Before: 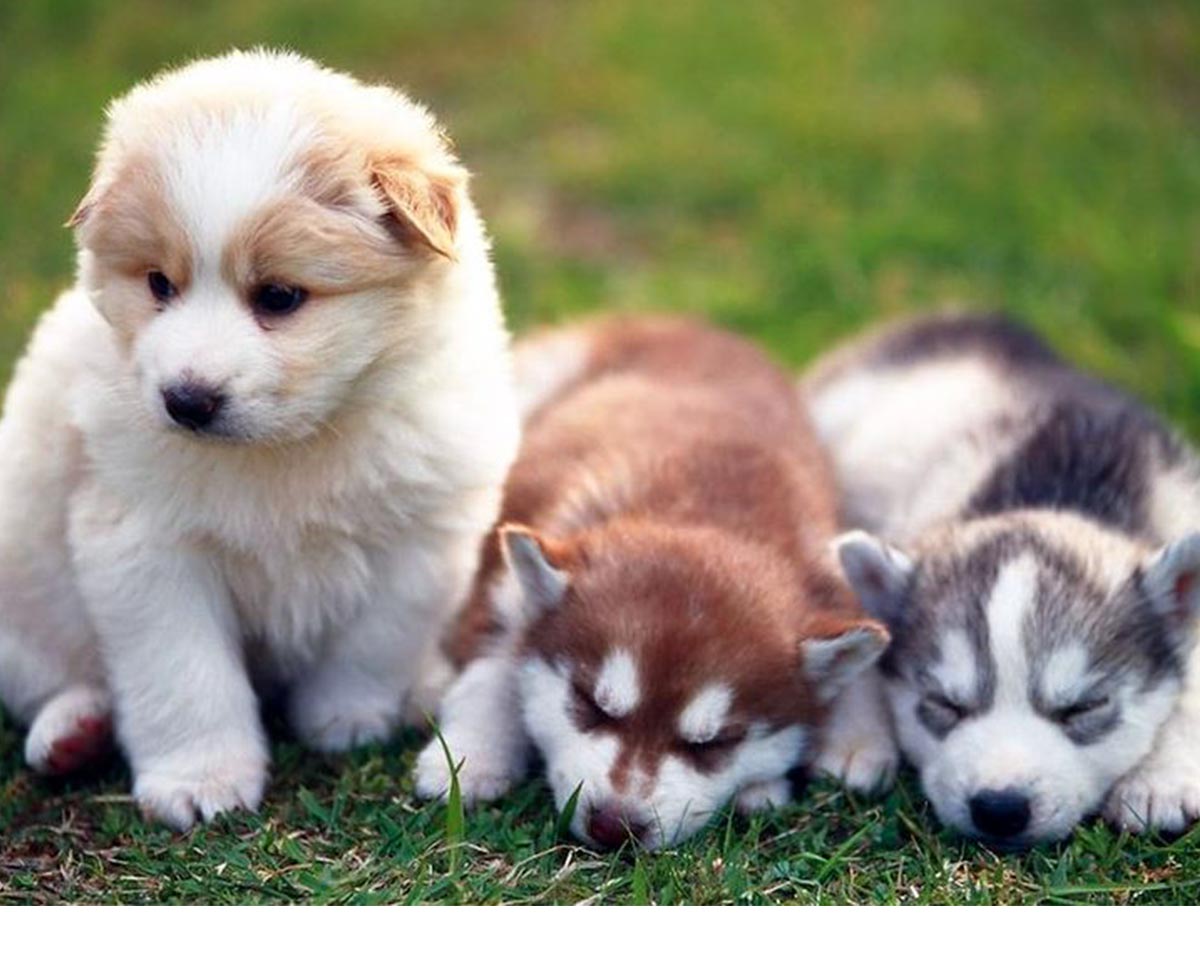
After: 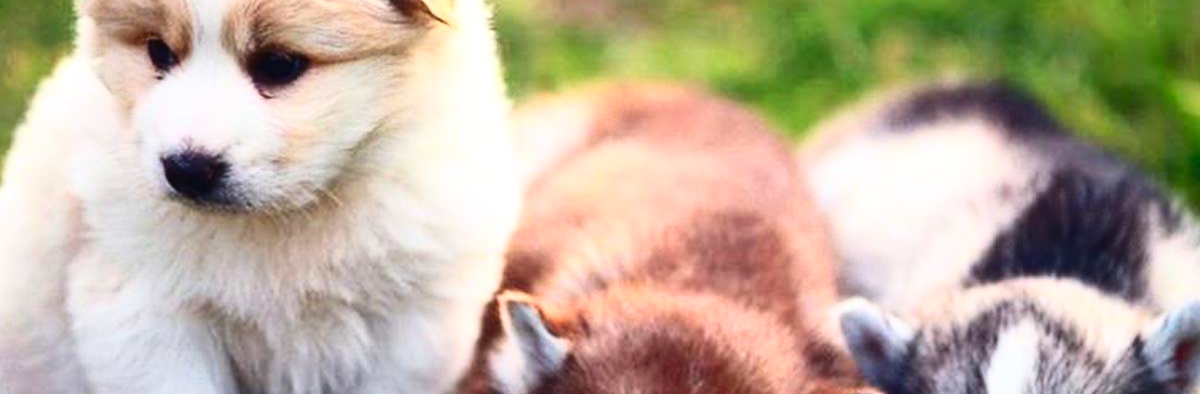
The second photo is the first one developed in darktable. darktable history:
exposure: black level correction -0.007, exposure 0.069 EV, compensate highlight preservation false
contrast equalizer: octaves 7, y [[0.5, 0.5, 0.468, 0.5, 0.5, 0.5], [0.5 ×6], [0.5 ×6], [0 ×6], [0 ×6]]
crop and rotate: top 24.272%, bottom 34.417%
contrast brightness saturation: contrast 0.407, brightness 0.042, saturation 0.248
